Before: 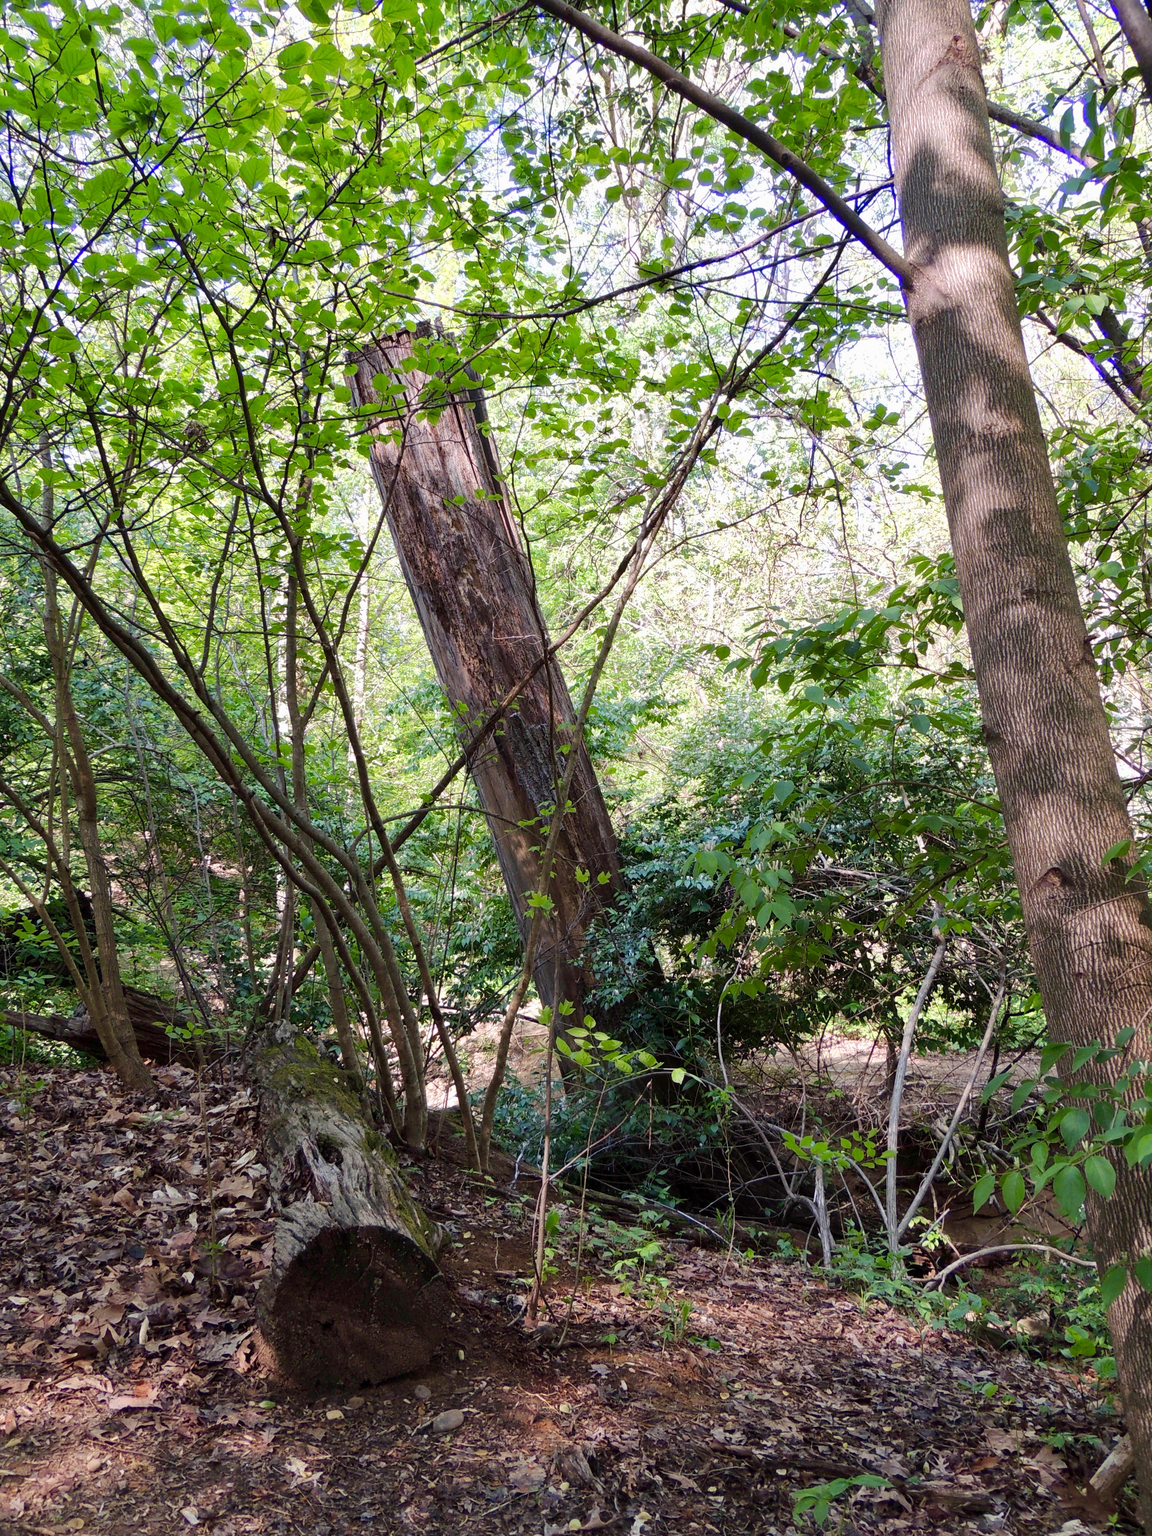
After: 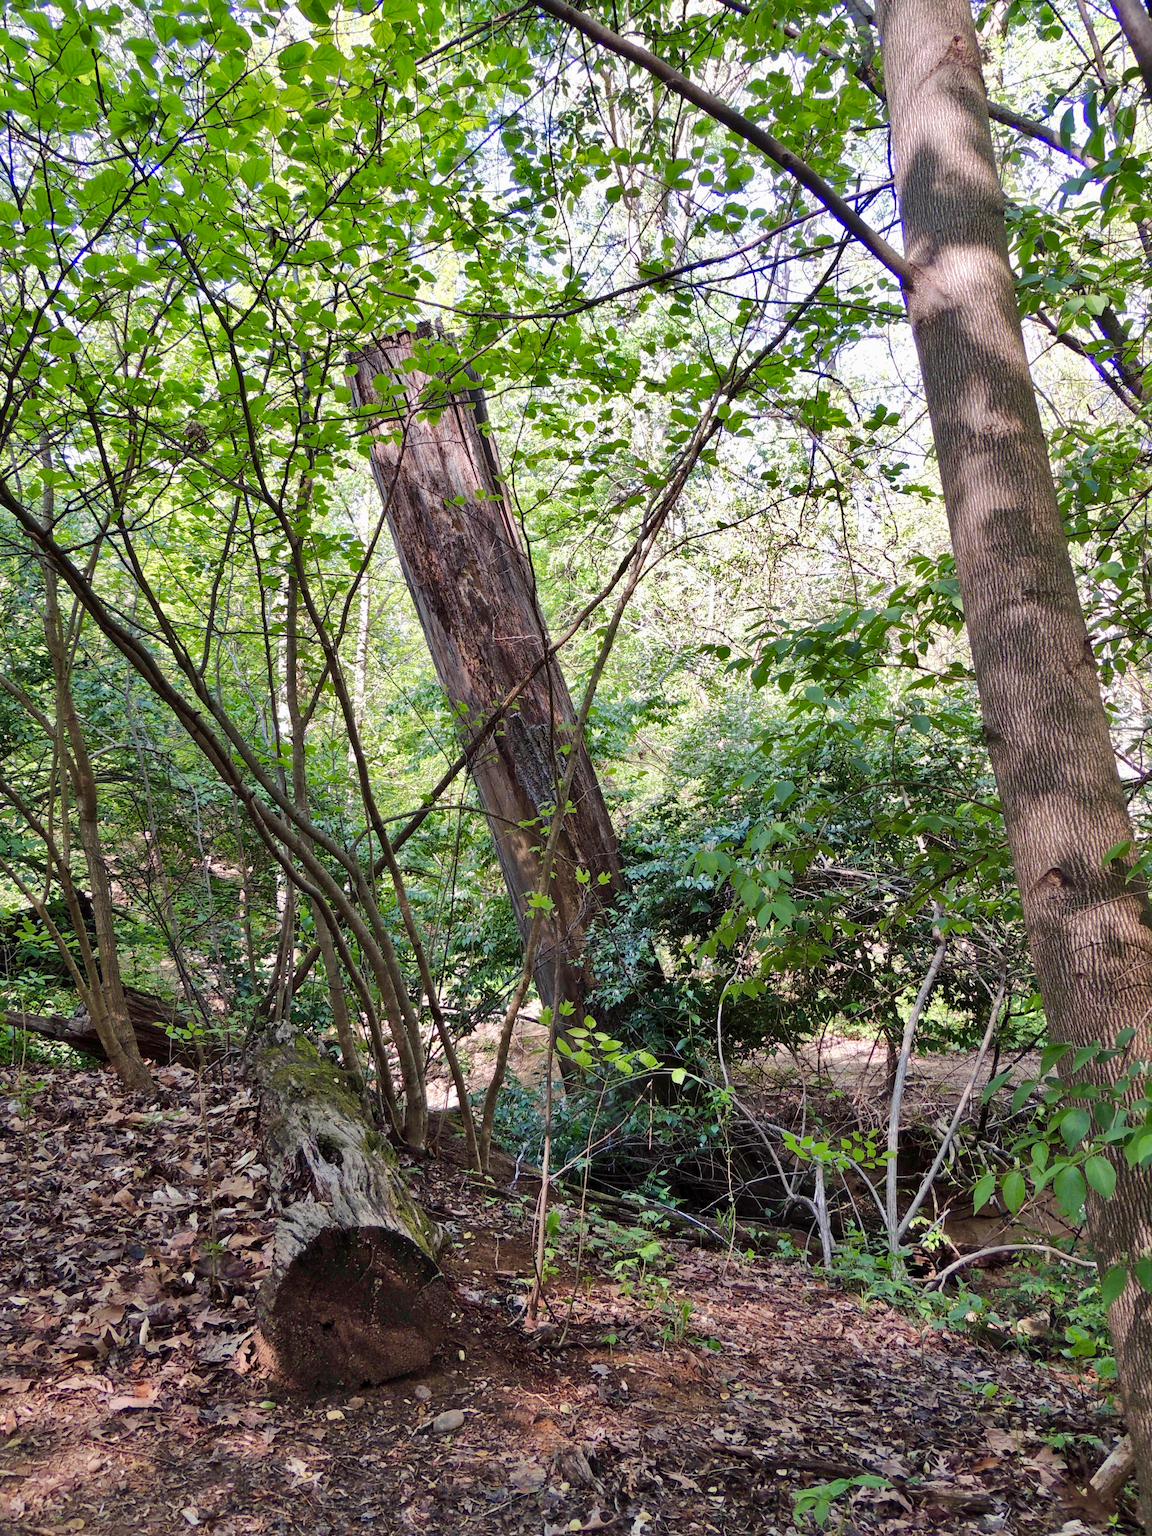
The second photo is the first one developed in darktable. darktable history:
shadows and highlights: shadows 52.43, soften with gaussian
